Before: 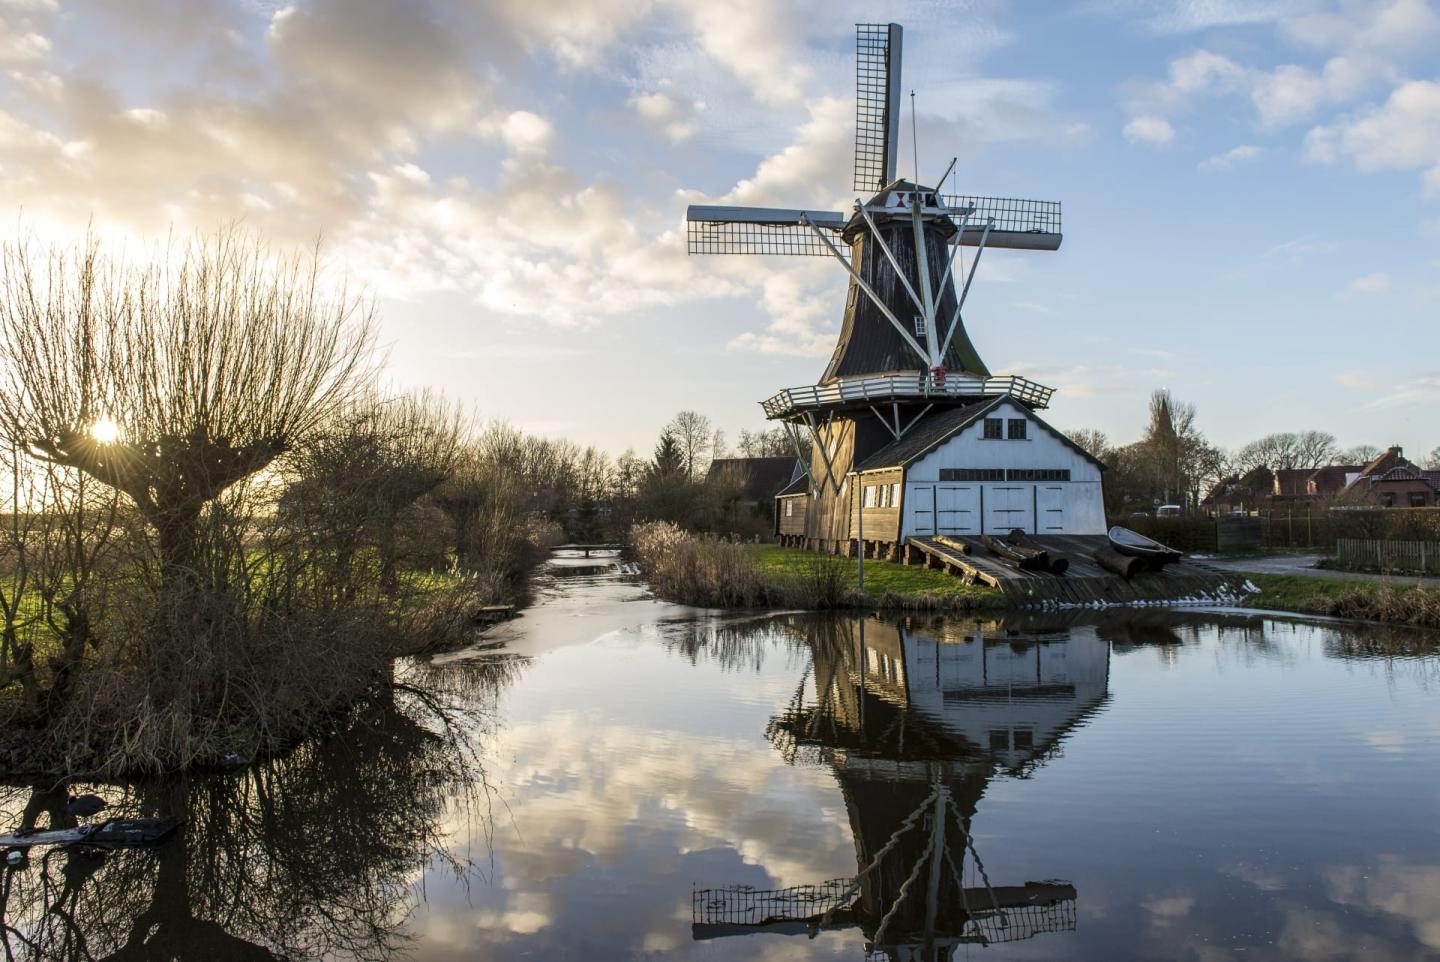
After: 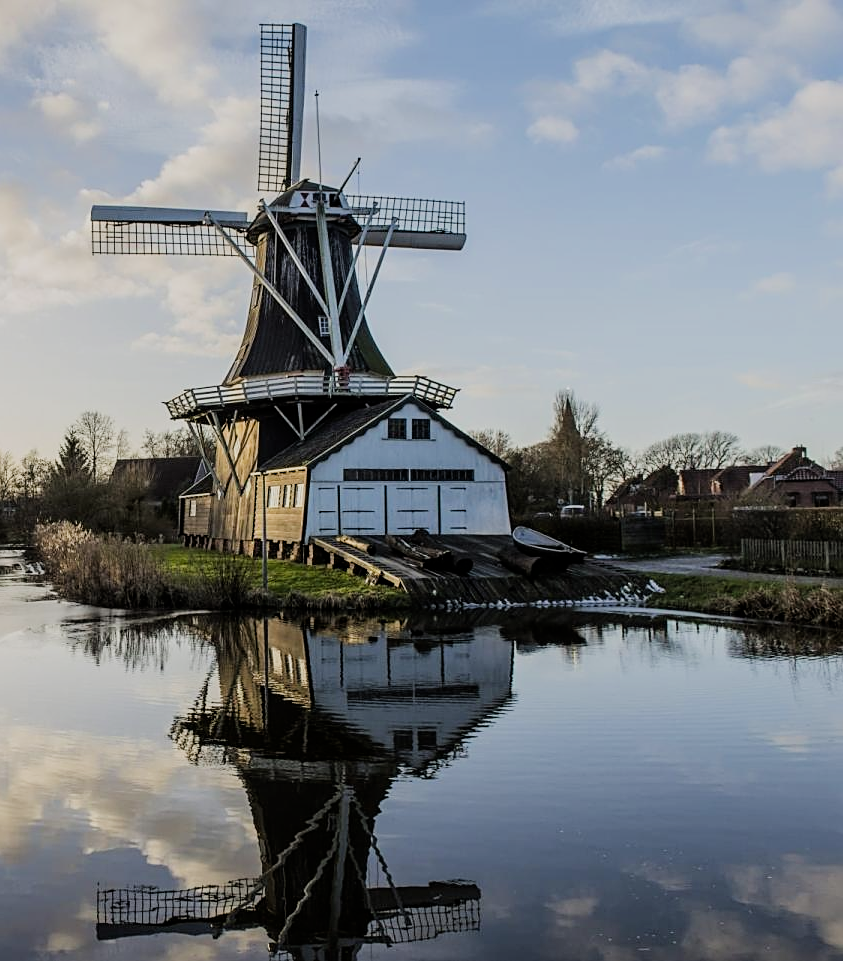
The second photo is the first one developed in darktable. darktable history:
filmic rgb: black relative exposure -7.65 EV, white relative exposure 4.56 EV, hardness 3.61, contrast 1.05
crop: left 41.402%
sharpen: on, module defaults
